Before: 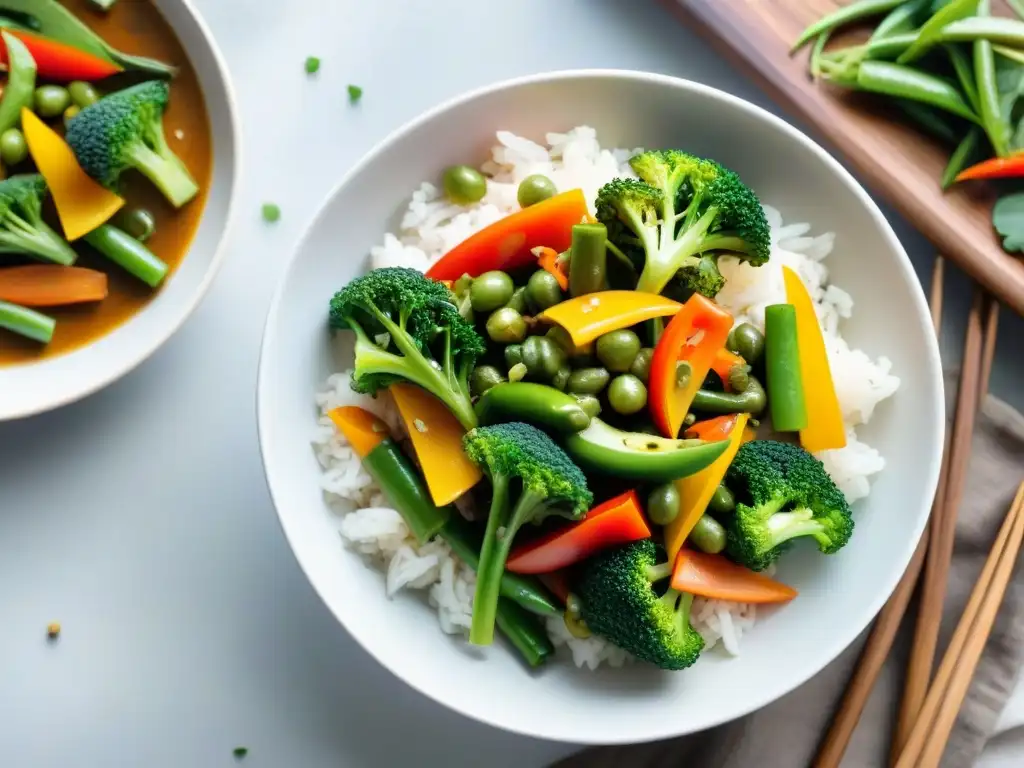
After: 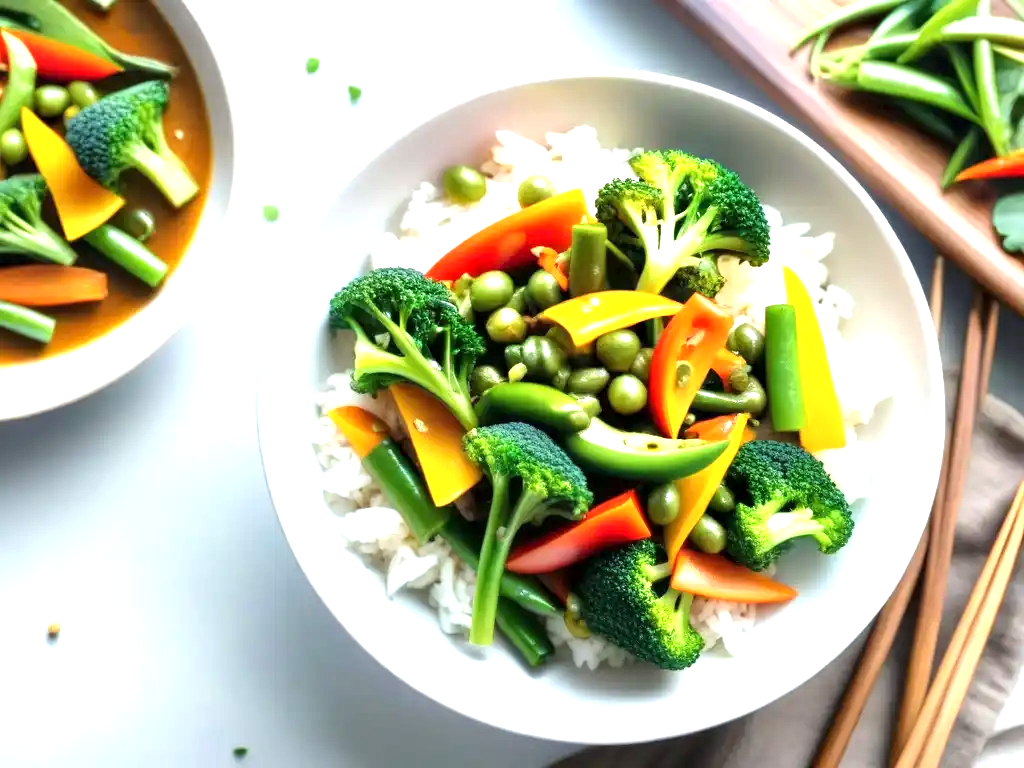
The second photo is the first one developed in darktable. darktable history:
local contrast: highlights 102%, shadows 100%, detail 119%, midtone range 0.2
exposure: black level correction 0, exposure 0.948 EV, compensate highlight preservation false
